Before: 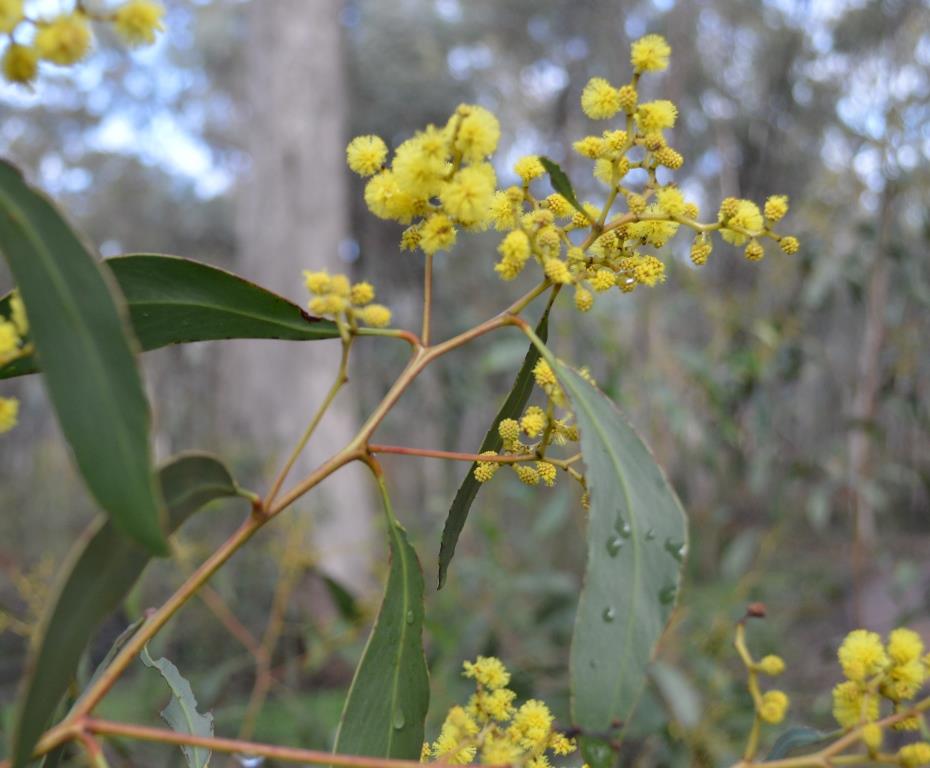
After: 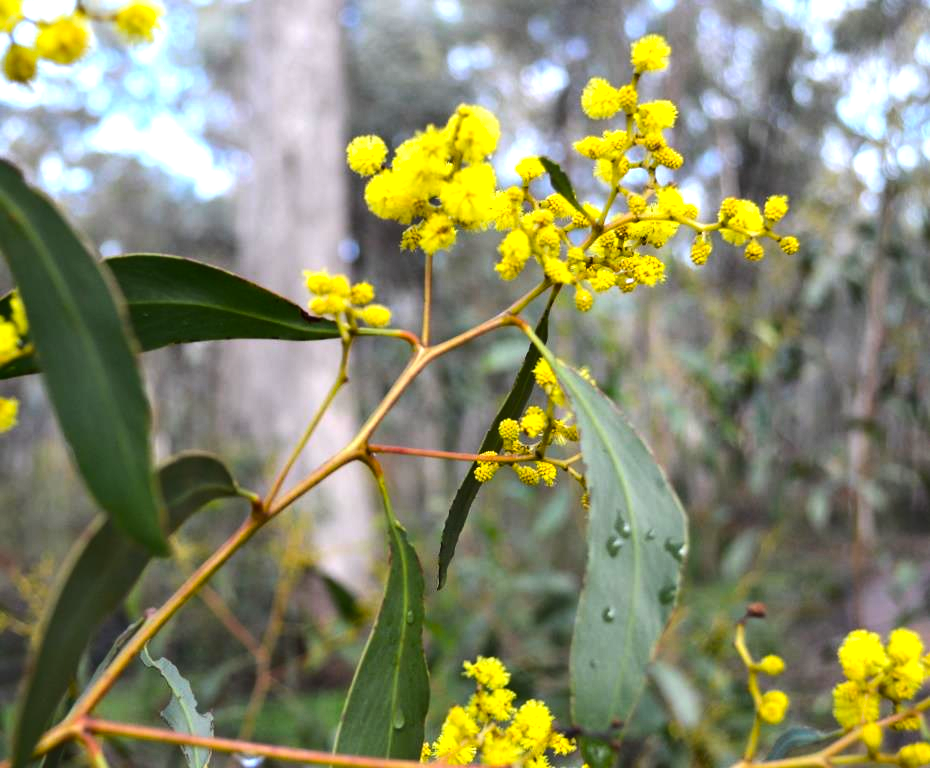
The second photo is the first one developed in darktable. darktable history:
tone equalizer: -8 EV -1.08 EV, -7 EV -1.01 EV, -6 EV -0.867 EV, -5 EV -0.578 EV, -3 EV 0.578 EV, -2 EV 0.867 EV, -1 EV 1.01 EV, +0 EV 1.08 EV, edges refinement/feathering 500, mask exposure compensation -1.57 EV, preserve details no
color balance rgb: perceptual saturation grading › global saturation 30%, global vibrance 20%
